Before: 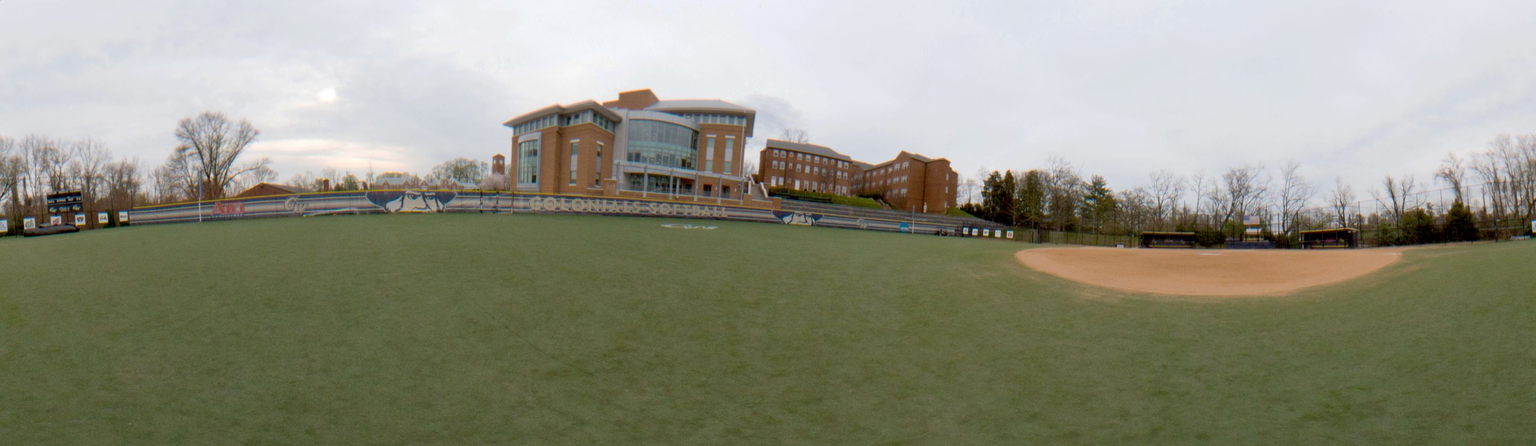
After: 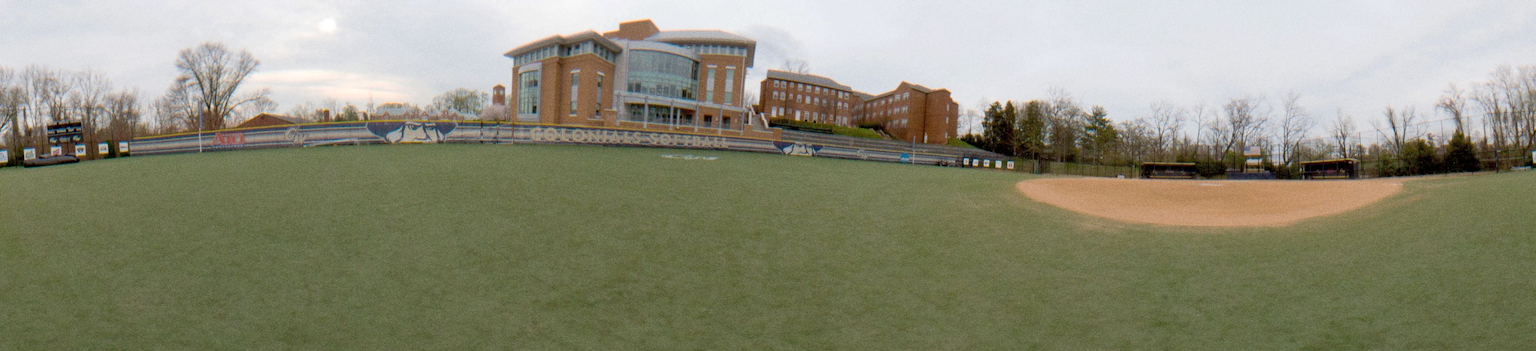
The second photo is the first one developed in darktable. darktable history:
contrast brightness saturation: contrast 0.05, brightness 0.06, saturation 0.01
grain: coarseness 8.68 ISO, strength 31.94%
crop and rotate: top 15.774%, bottom 5.506%
